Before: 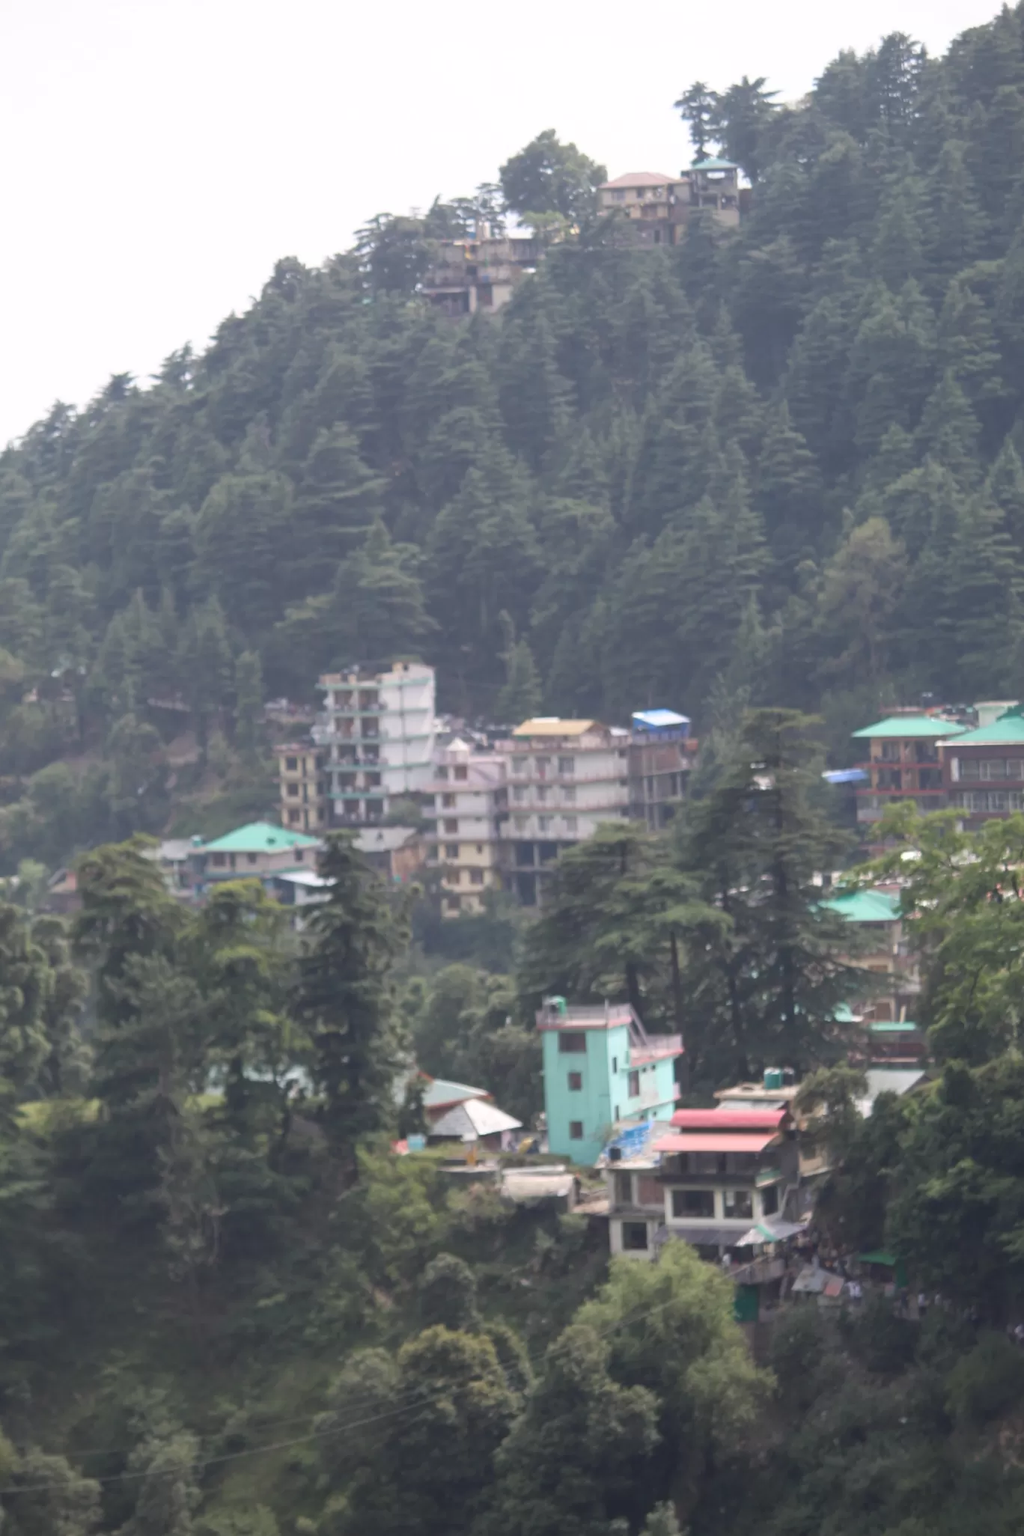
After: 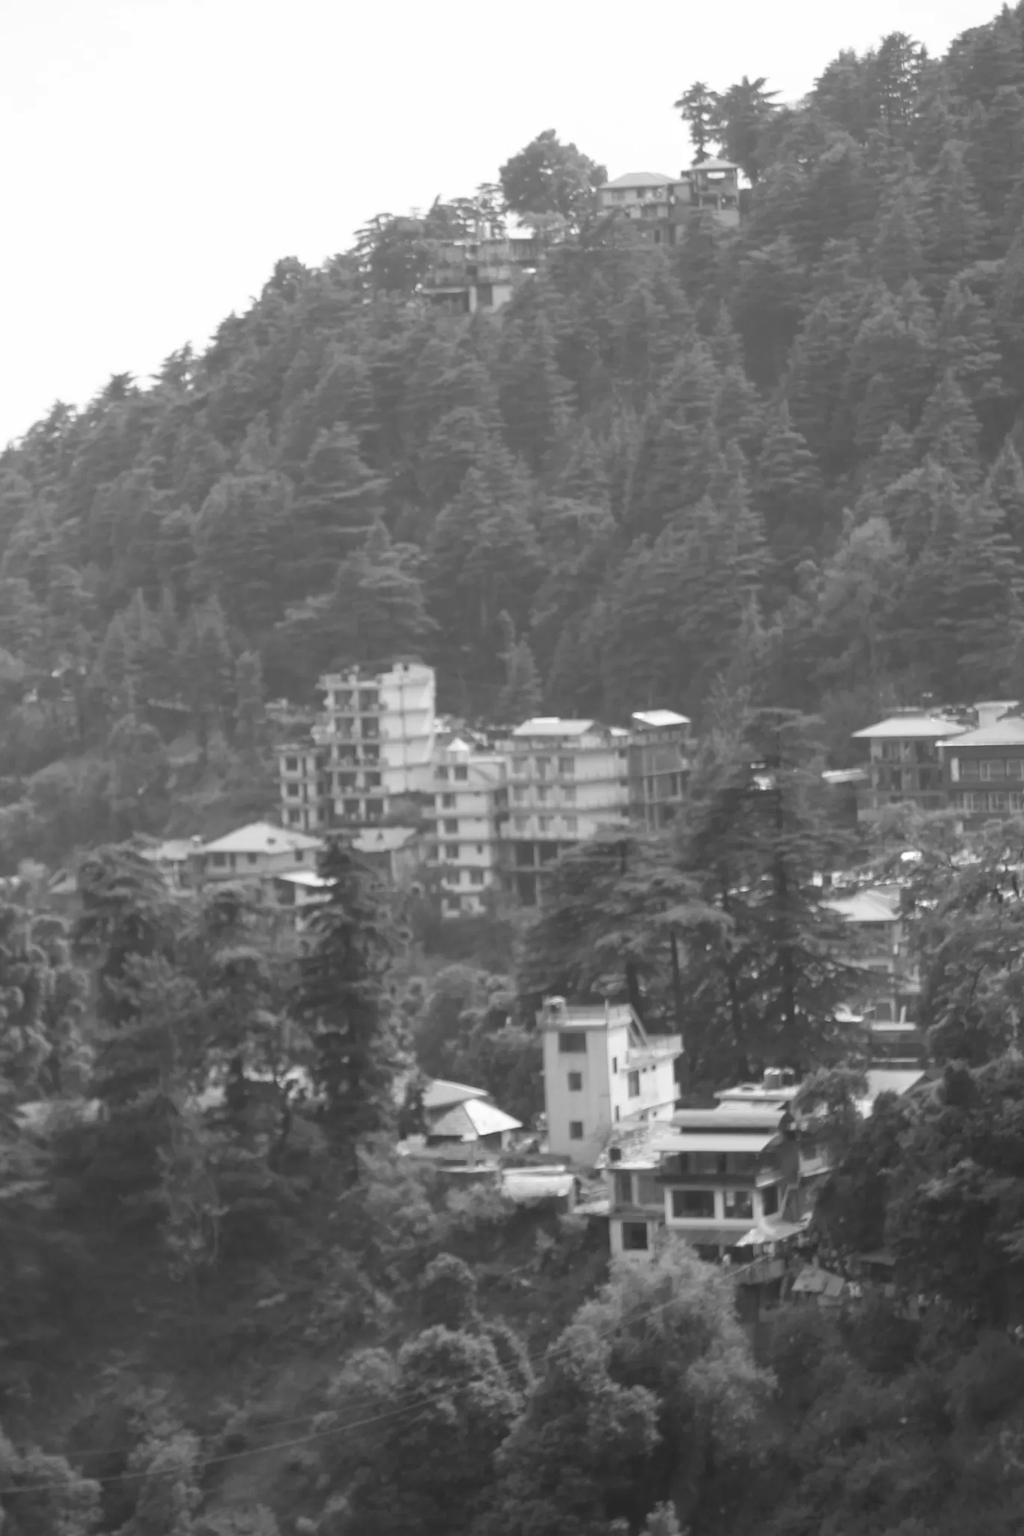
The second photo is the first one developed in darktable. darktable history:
contrast brightness saturation: saturation -0.991
